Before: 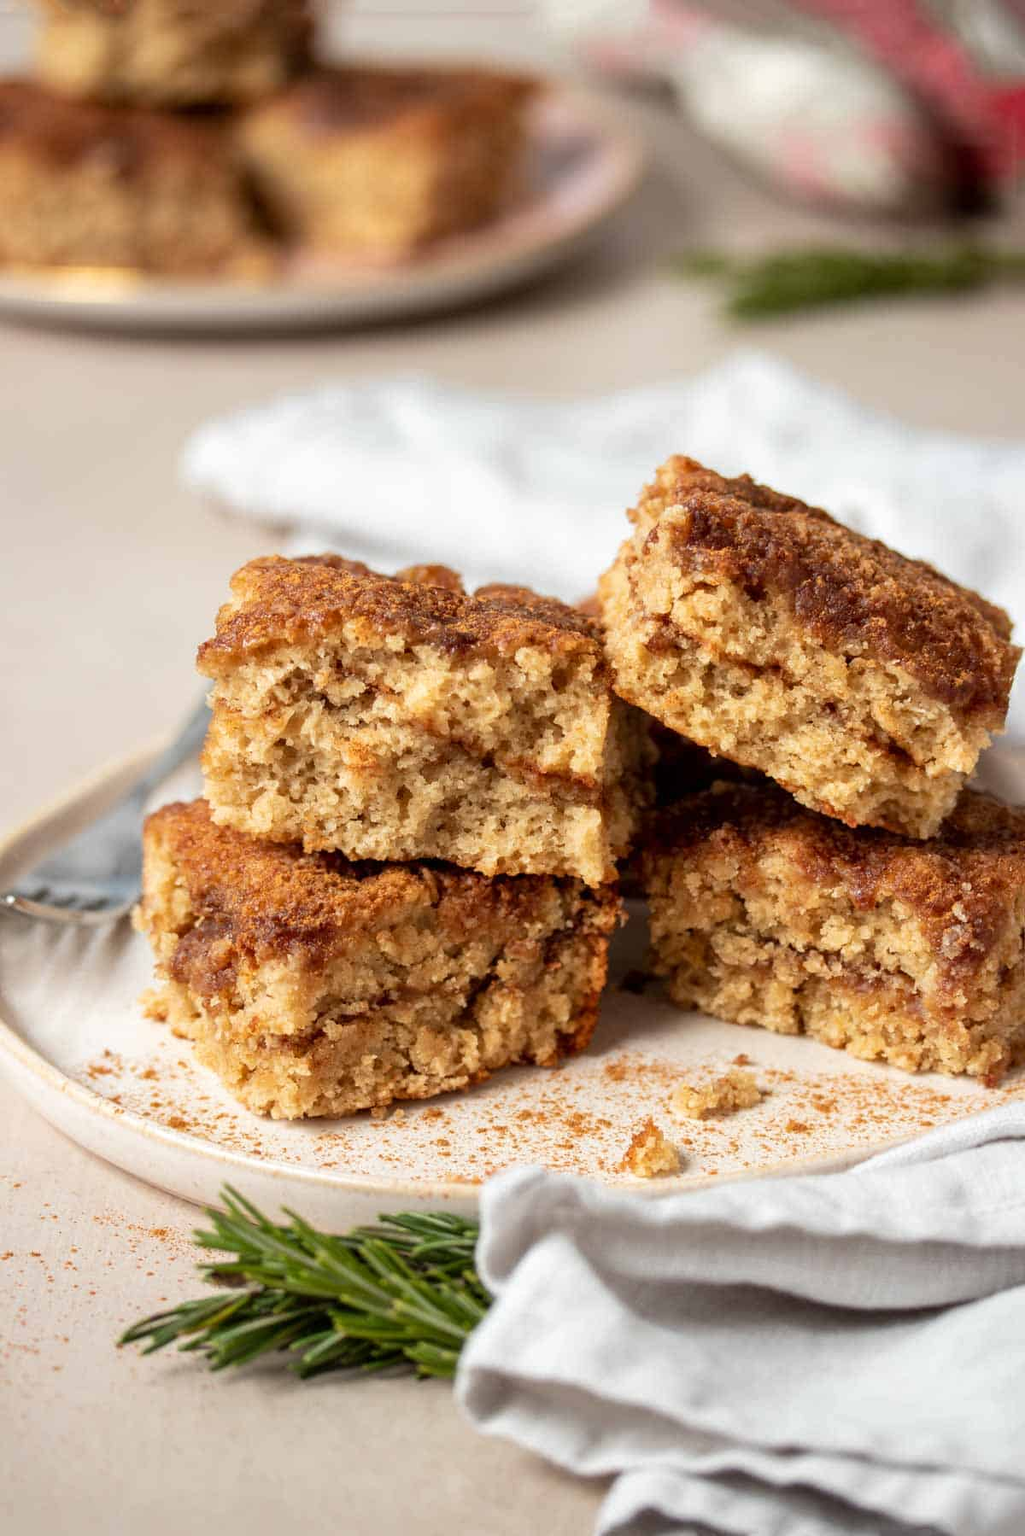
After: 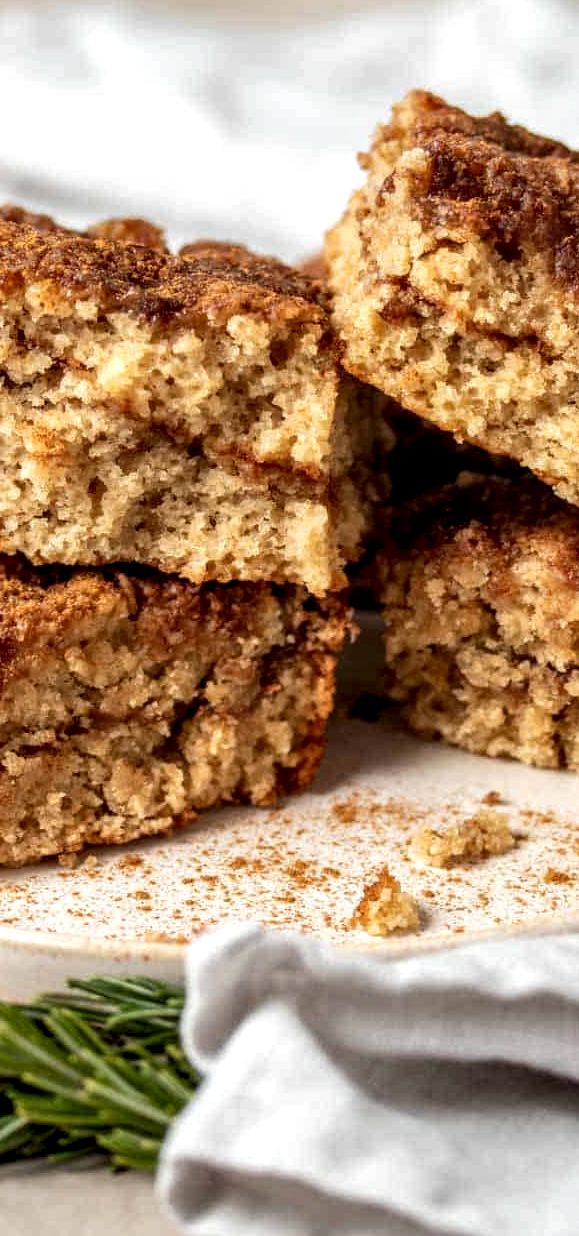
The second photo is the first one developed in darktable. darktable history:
base curve: curves: ch0 [(0, 0) (0.297, 0.298) (1, 1)], preserve colors none
color correction: highlights a* 0.003, highlights b* -0.283
crop: left 31.379%, top 24.658%, right 20.326%, bottom 6.628%
local contrast: detail 150%
